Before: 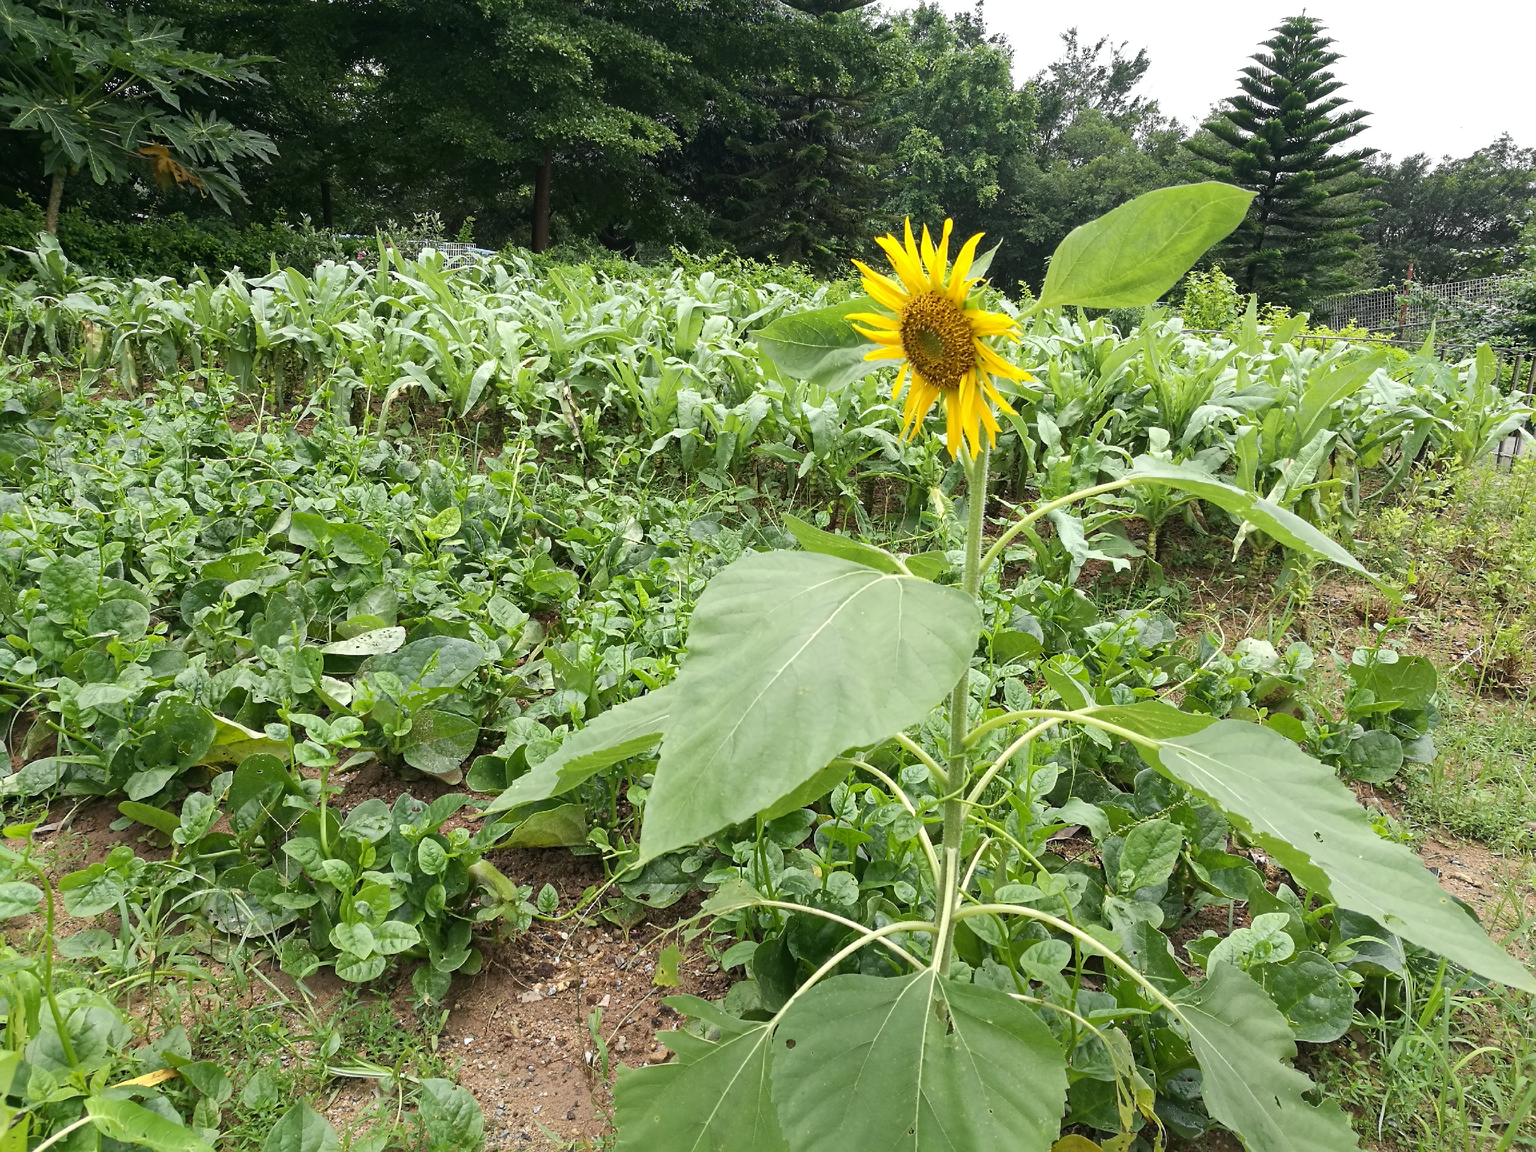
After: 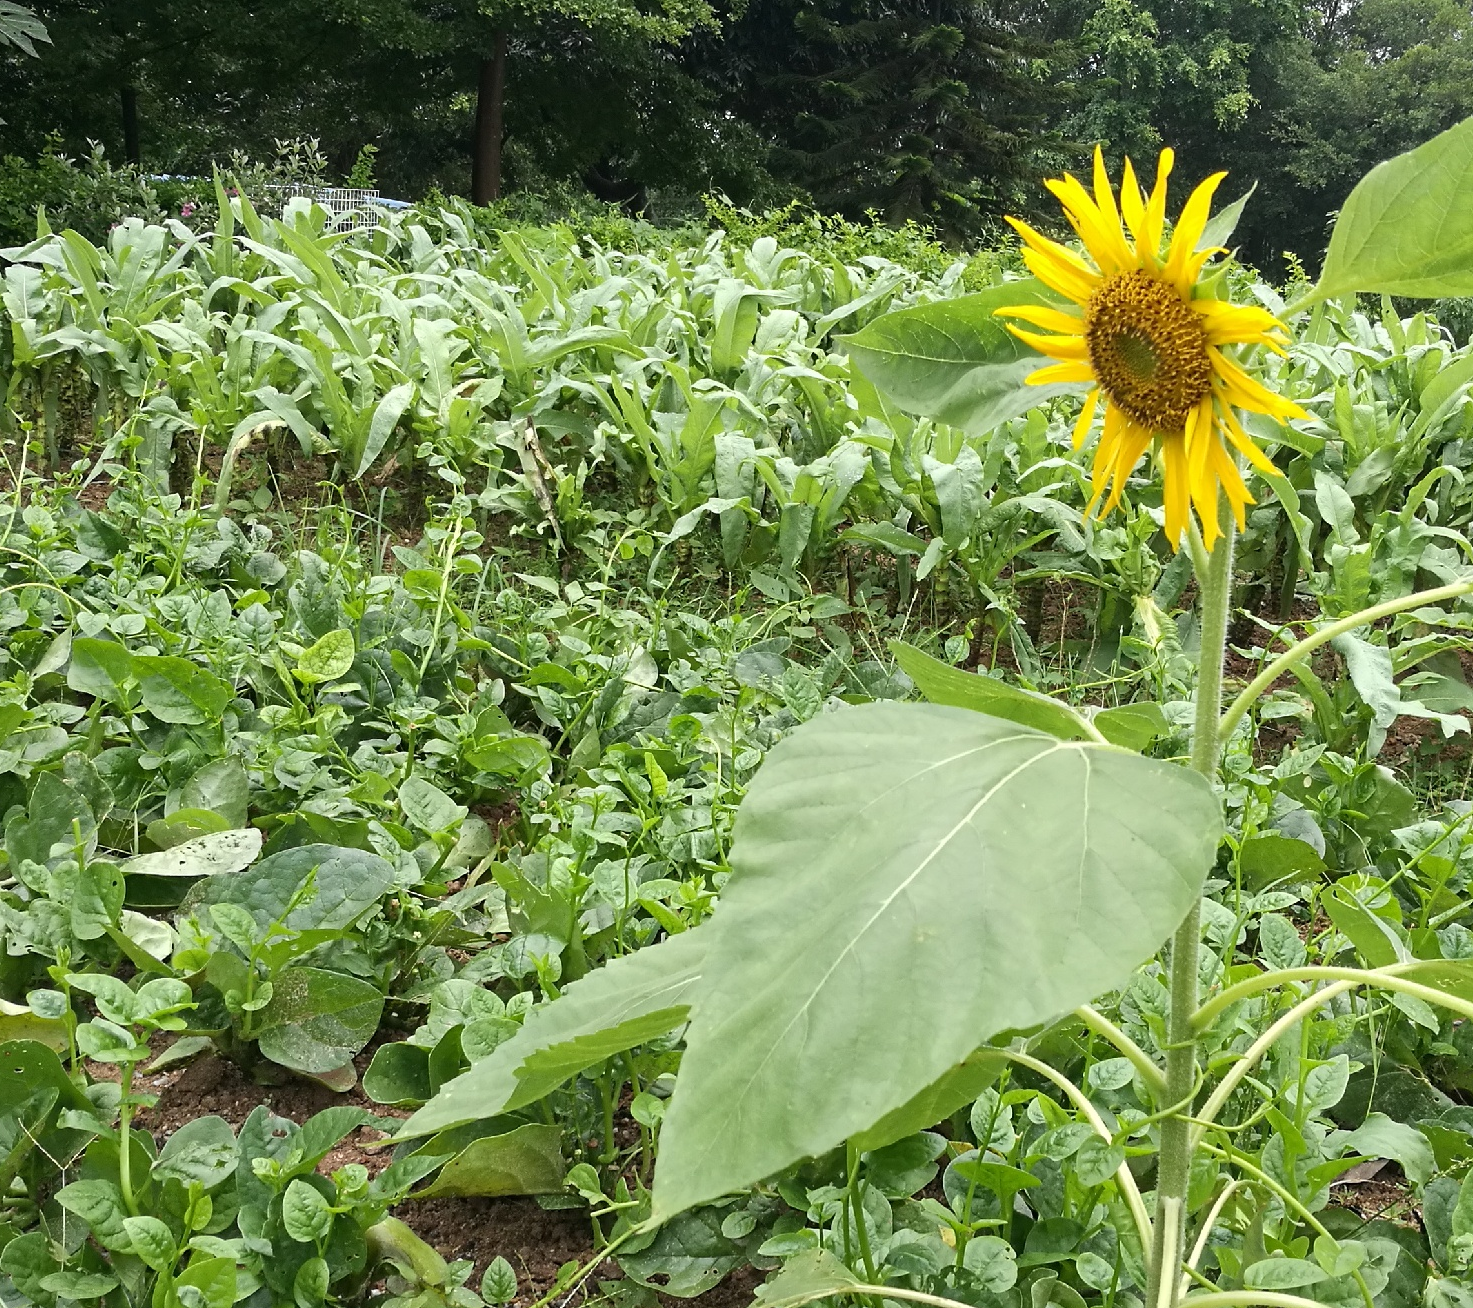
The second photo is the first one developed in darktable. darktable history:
crop: left 16.2%, top 11.262%, right 26.243%, bottom 20.586%
